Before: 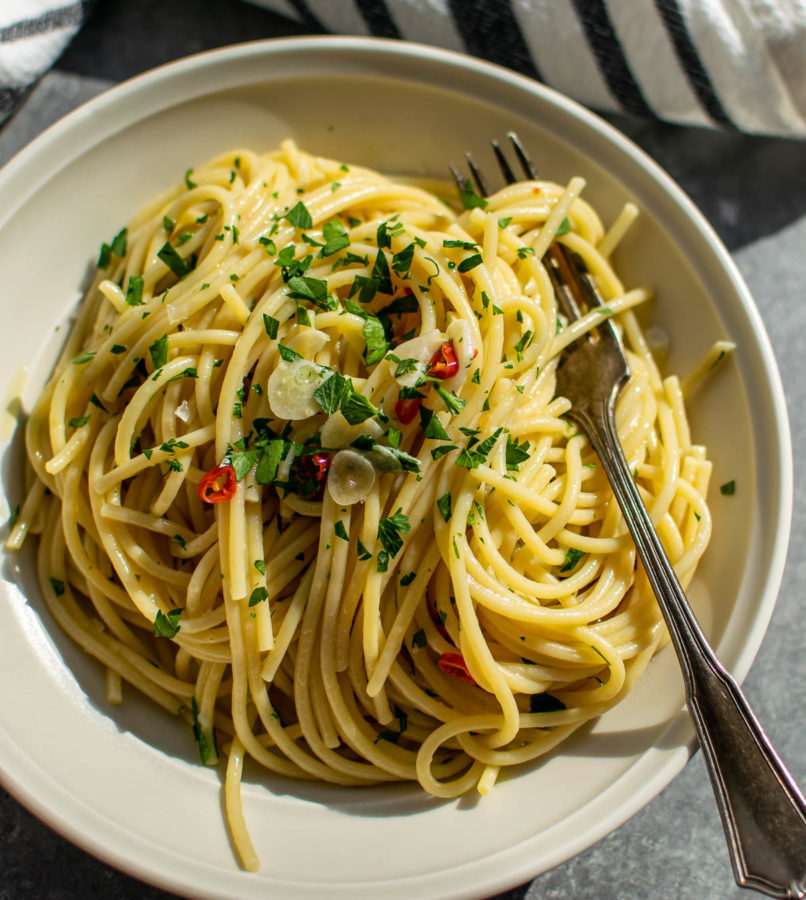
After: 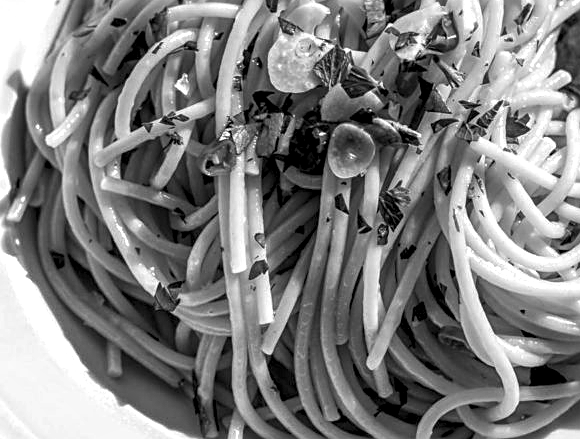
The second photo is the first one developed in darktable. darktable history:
sharpen: on, module defaults
crop: top 36.437%, right 27.94%, bottom 14.766%
color calibration: output gray [0.253, 0.26, 0.487, 0], illuminant as shot in camera, x 0.358, y 0.373, temperature 4628.91 K, saturation algorithm version 1 (2020)
exposure: exposure 0.641 EV, compensate highlight preservation false
local contrast: detail 142%
